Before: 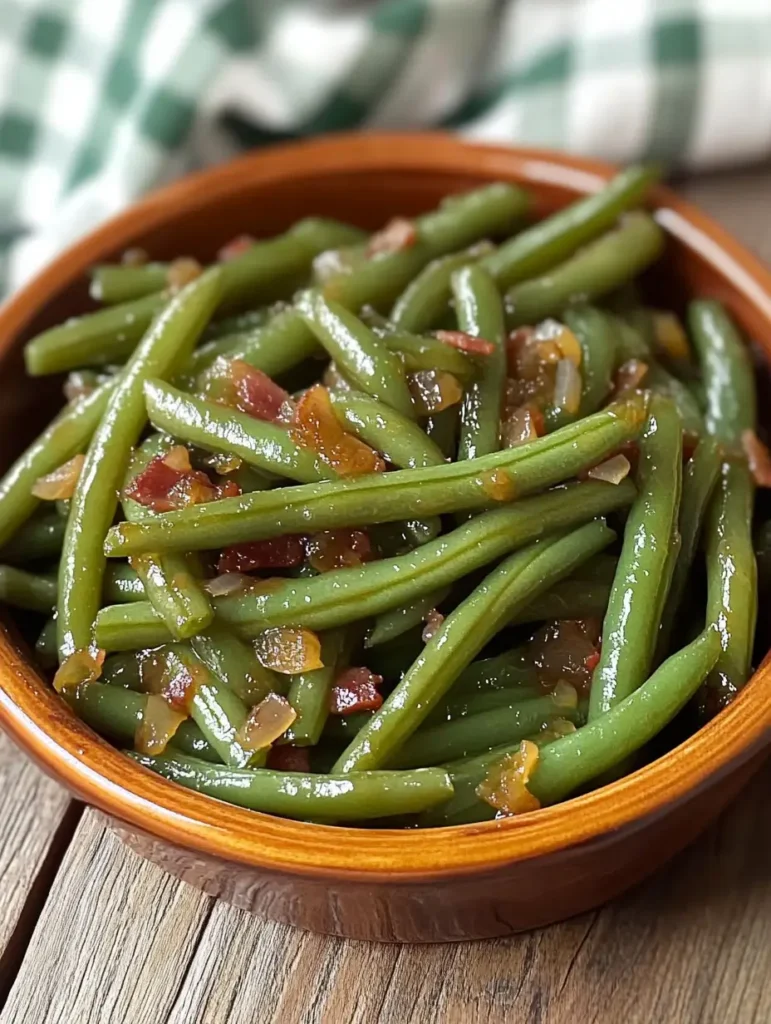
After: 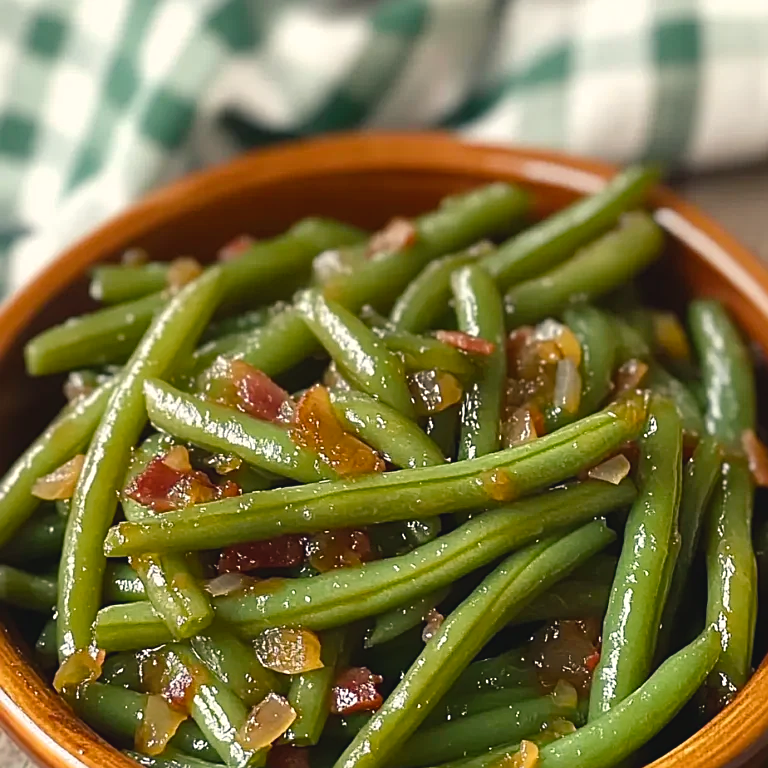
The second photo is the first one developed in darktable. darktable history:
color balance rgb: shadows lift › chroma 2%, shadows lift › hue 219.6°, power › hue 313.2°, highlights gain › chroma 3%, highlights gain › hue 75.6°, global offset › luminance 0.5%, perceptual saturation grading › global saturation 15.33%, perceptual saturation grading › highlights -19.33%, perceptual saturation grading › shadows 20%, global vibrance 20%
contrast brightness saturation: saturation -0.05
crop: bottom 24.967%
sharpen: on, module defaults
